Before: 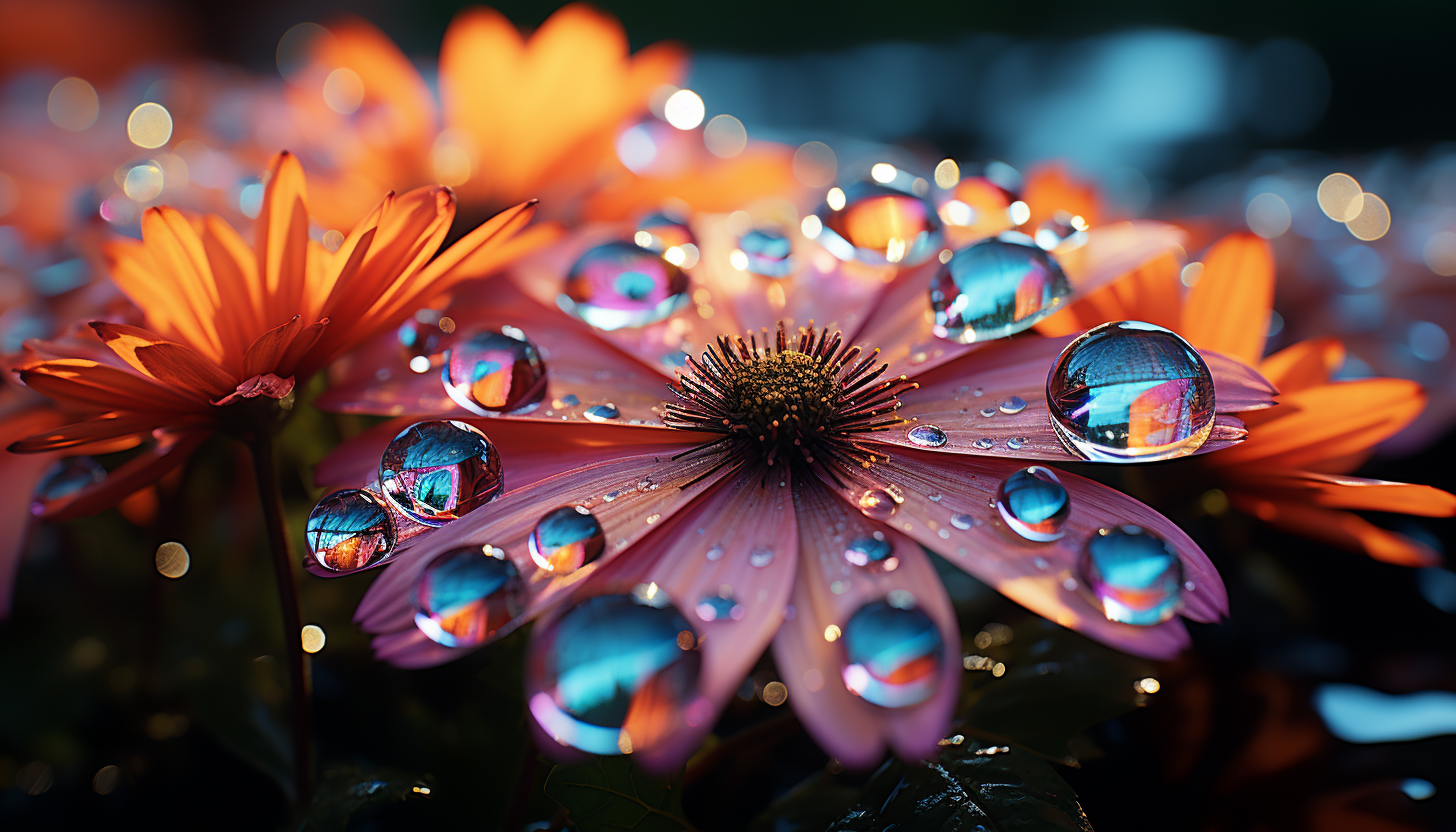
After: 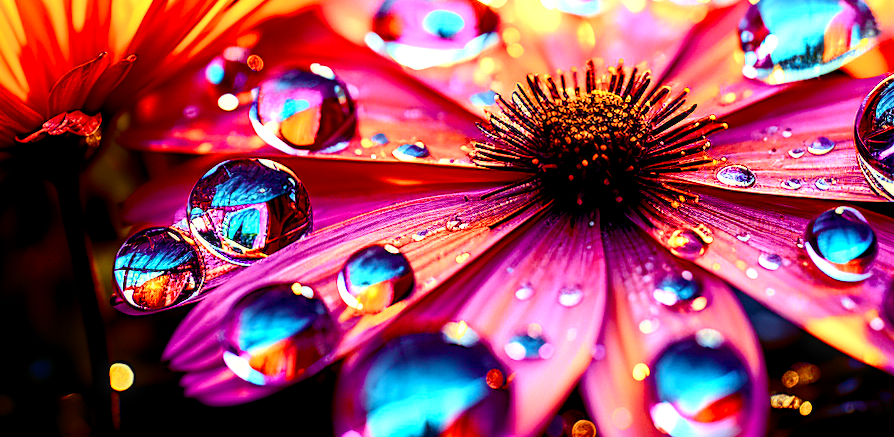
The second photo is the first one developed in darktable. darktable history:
color balance rgb: shadows lift › luminance -21.66%, shadows lift › chroma 8.98%, shadows lift › hue 283.37°, power › chroma 1.55%, power › hue 25.59°, highlights gain › luminance 6.08%, highlights gain › chroma 2.55%, highlights gain › hue 90°, global offset › luminance -0.87%, perceptual saturation grading › global saturation 27.49%, perceptual saturation grading › highlights -28.39%, perceptual saturation grading › mid-tones 15.22%, perceptual saturation grading › shadows 33.98%, perceptual brilliance grading › highlights 10%, perceptual brilliance grading › mid-tones 5%
crop: left 13.312%, top 31.28%, right 24.627%, bottom 15.582%
exposure: exposure 0.6 EV, compensate highlight preservation false
rotate and perspective: rotation 0.174°, lens shift (vertical) 0.013, lens shift (horizontal) 0.019, shear 0.001, automatic cropping original format, crop left 0.007, crop right 0.991, crop top 0.016, crop bottom 0.997
local contrast: highlights 25%, detail 150%
tone curve: curves: ch0 [(0, 0) (0.074, 0.04) (0.157, 0.1) (0.472, 0.515) (0.635, 0.731) (0.768, 0.878) (0.899, 0.969) (1, 1)]; ch1 [(0, 0) (0.08, 0.08) (0.3, 0.3) (0.5, 0.5) (0.539, 0.558) (0.586, 0.658) (0.69, 0.787) (0.92, 0.92) (1, 1)]; ch2 [(0, 0) (0.08, 0.08) (0.3, 0.3) (0.5, 0.5) (0.543, 0.597) (0.597, 0.679) (0.92, 0.92) (1, 1)], color space Lab, independent channels, preserve colors none
tone equalizer: on, module defaults
